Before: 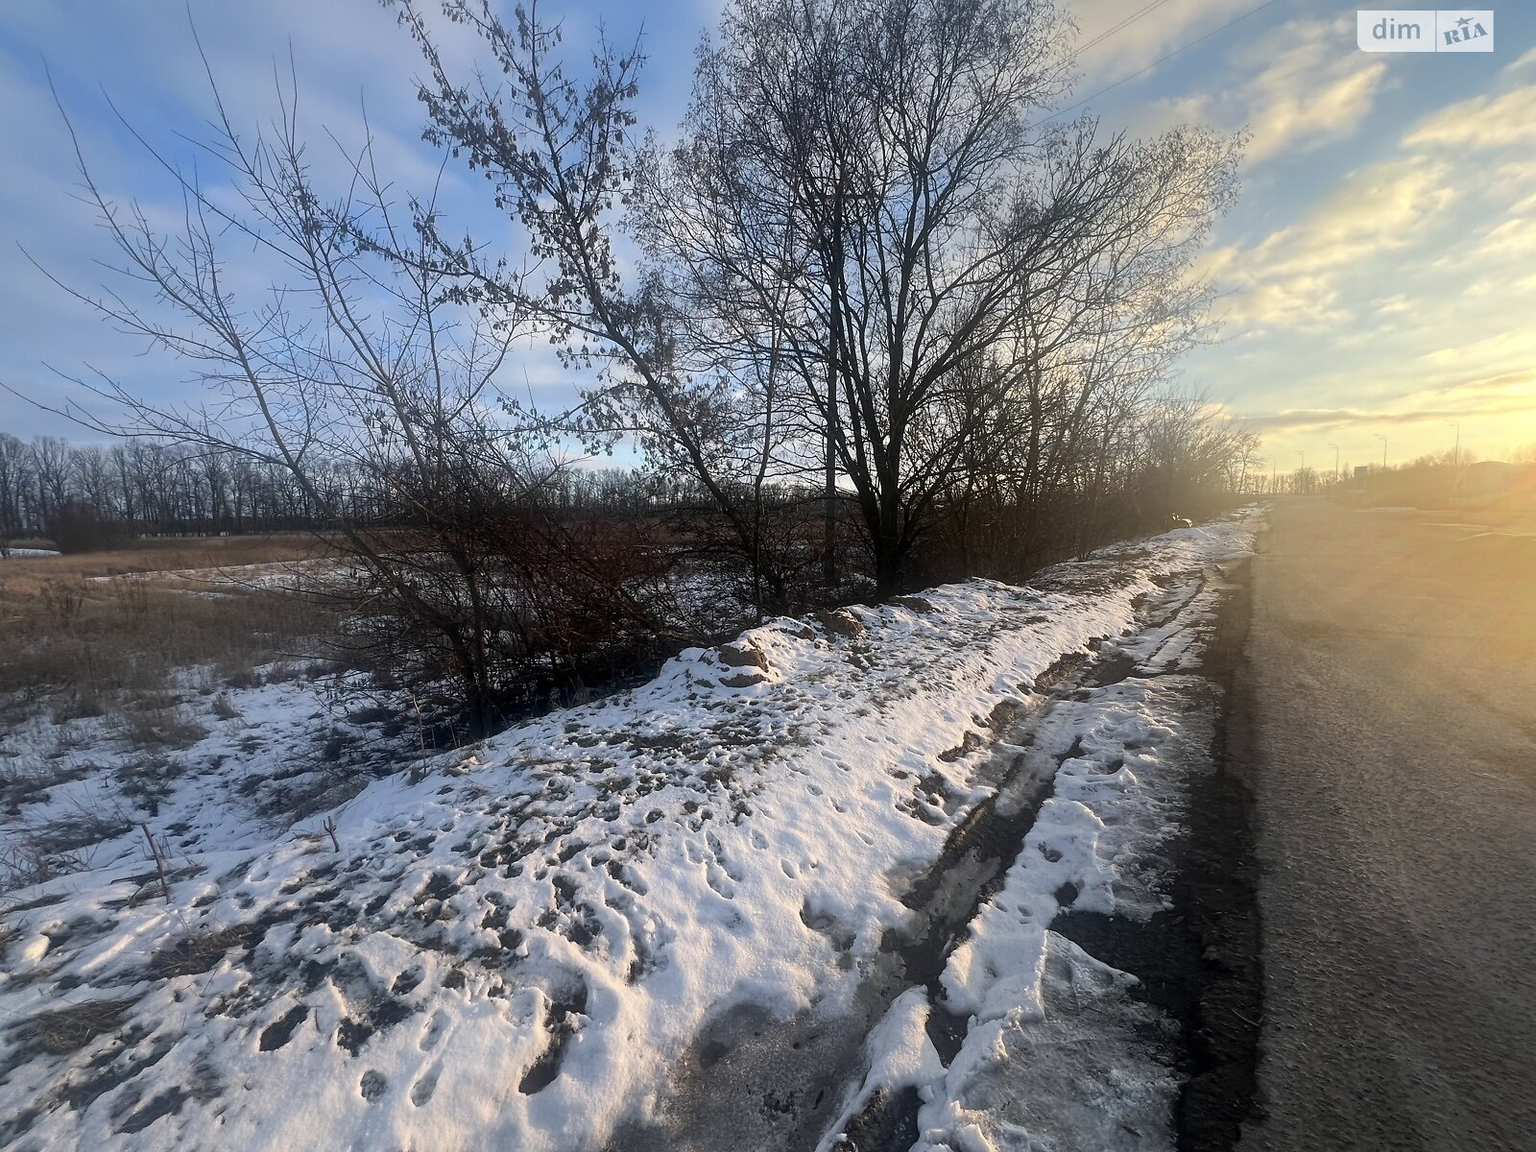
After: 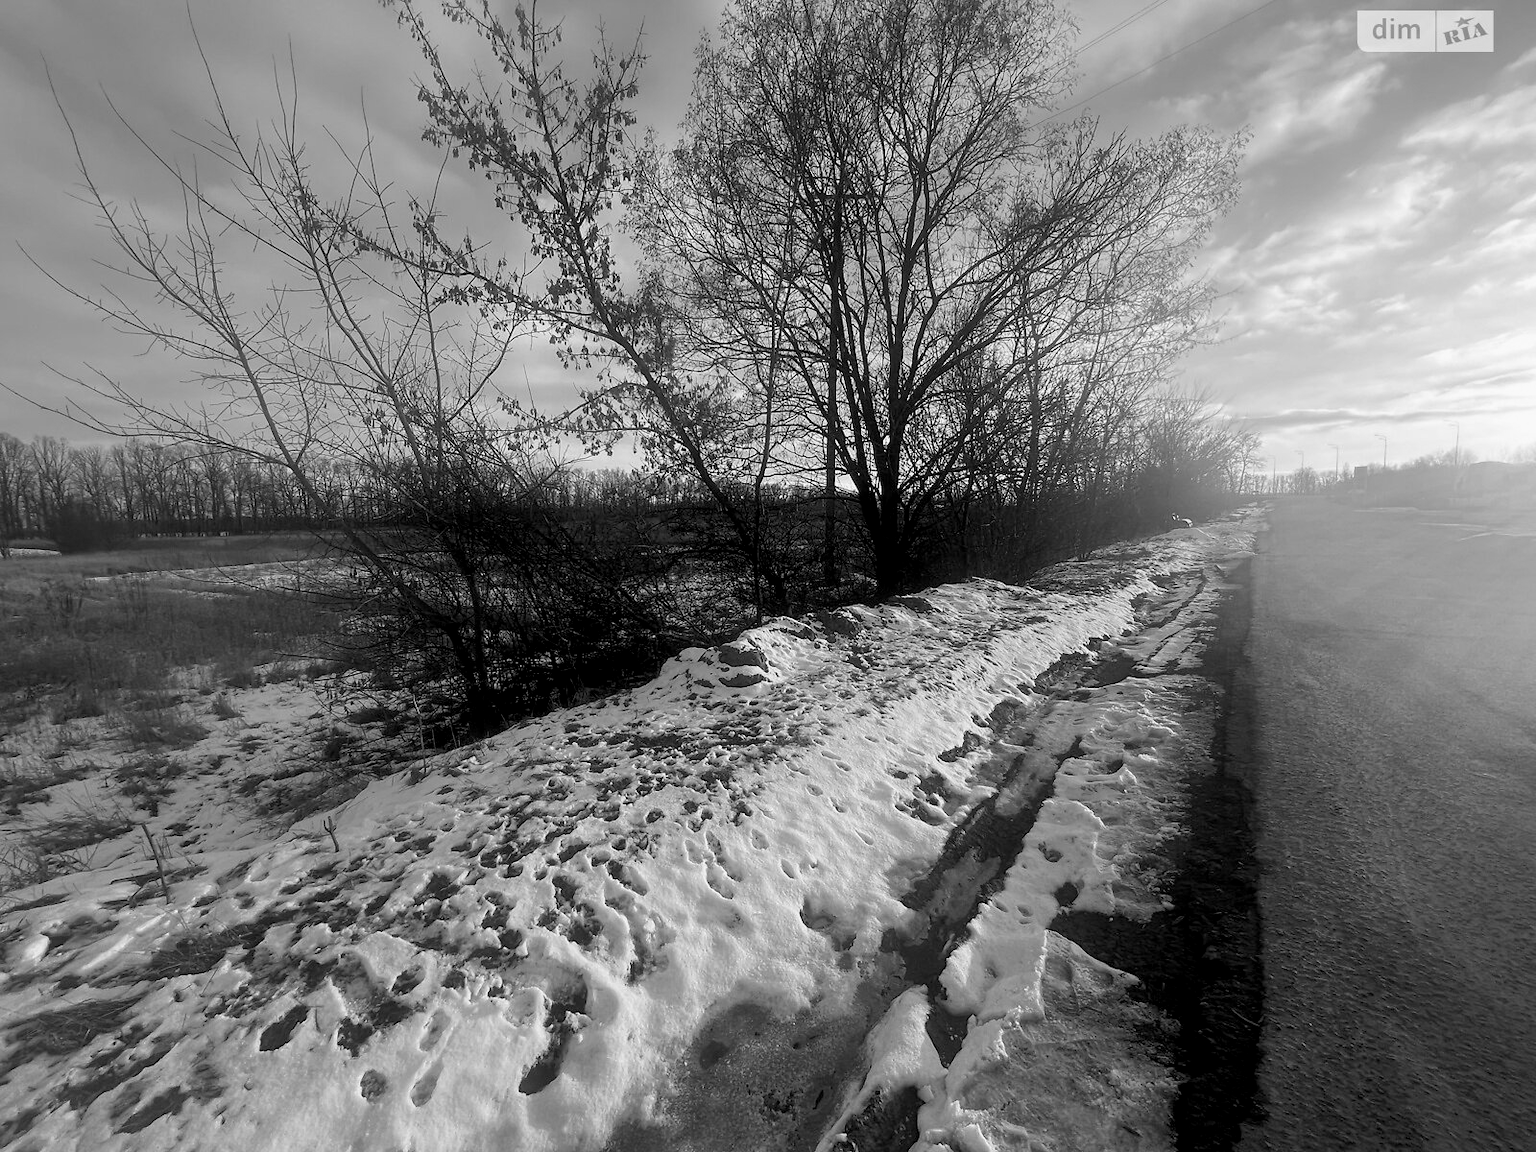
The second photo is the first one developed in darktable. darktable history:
exposure: black level correction 0.005, exposure 0.001 EV, compensate highlight preservation false
monochrome: a 32, b 64, size 2.3
